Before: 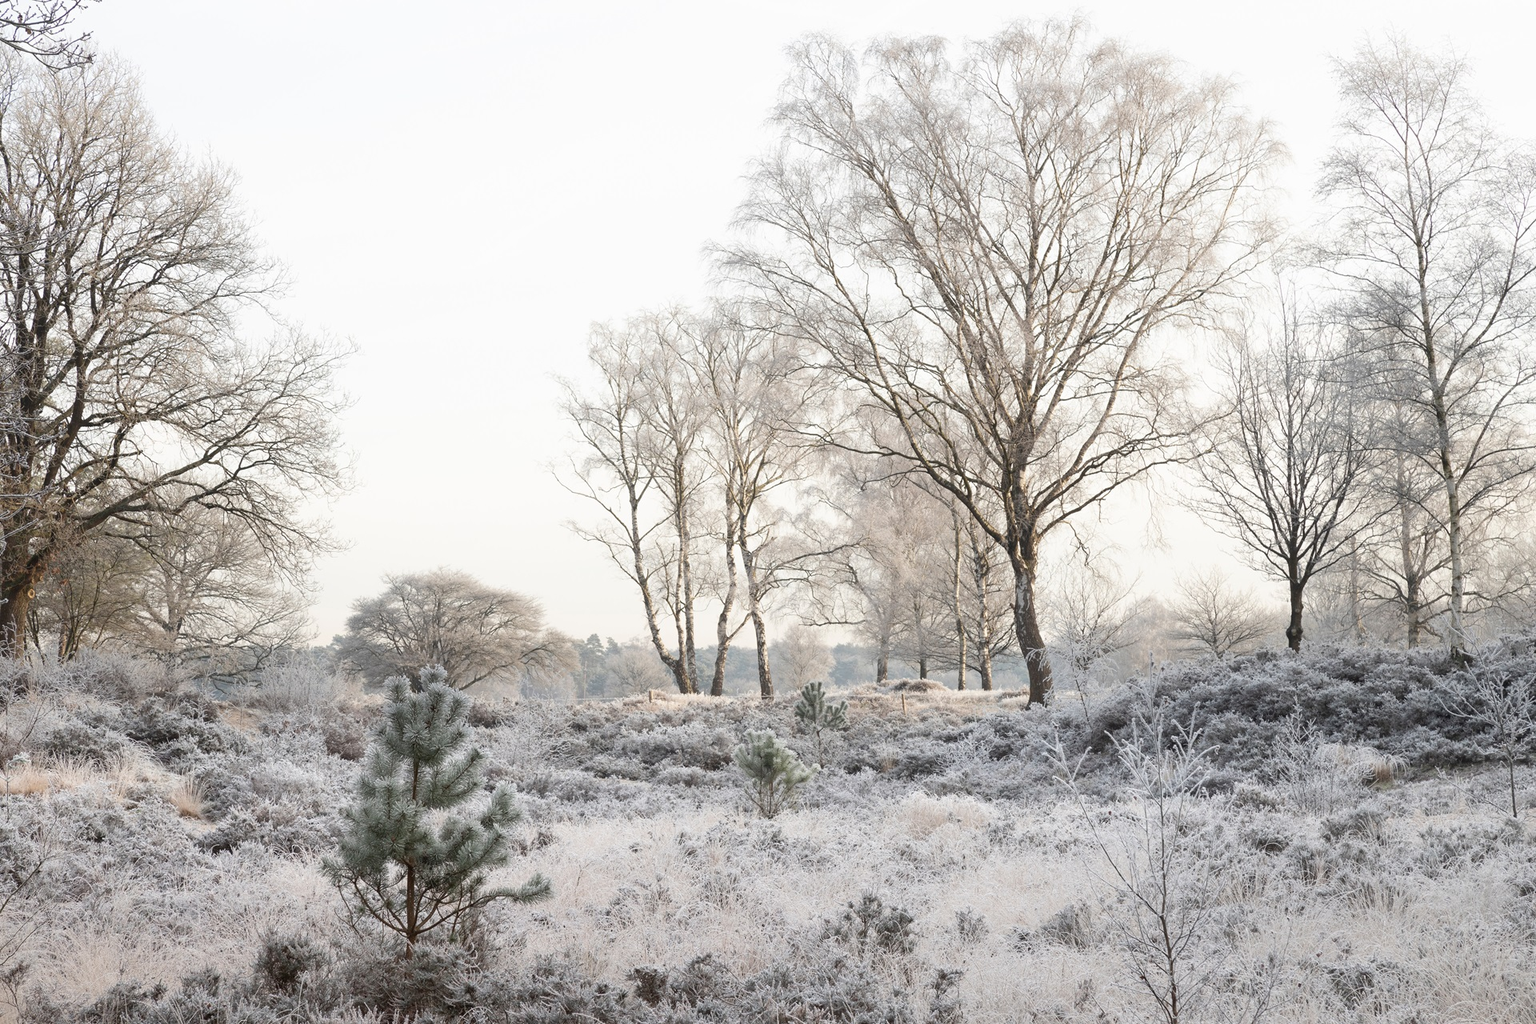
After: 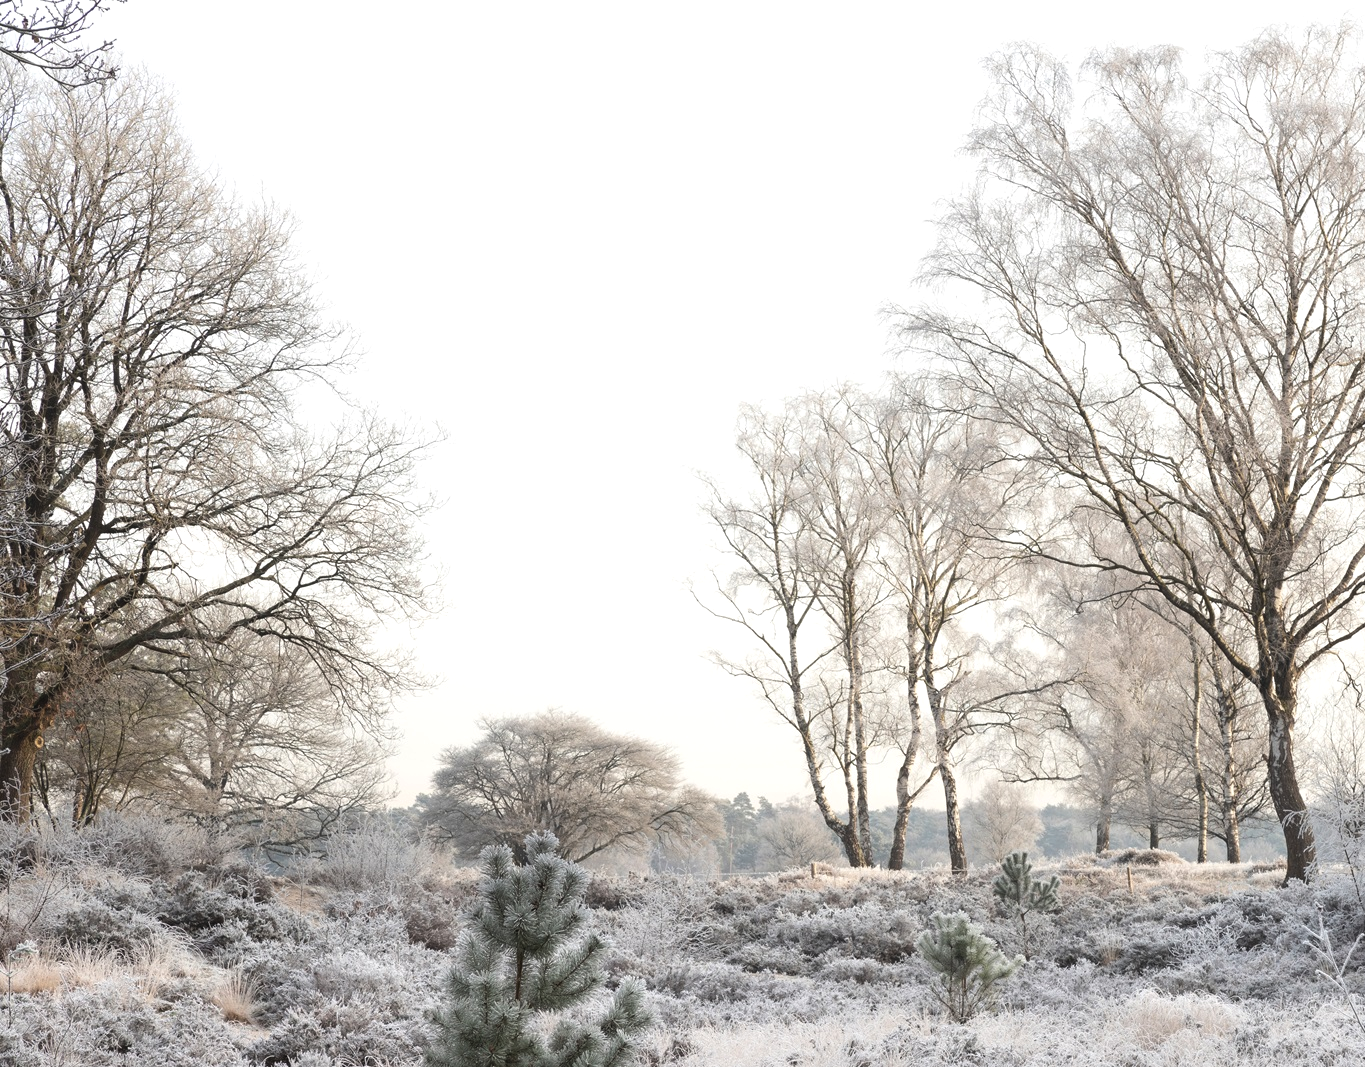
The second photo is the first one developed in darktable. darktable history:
contrast brightness saturation: contrast -0.11
crop: right 28.885%, bottom 16.626%
levels: levels [0.052, 0.496, 0.908]
